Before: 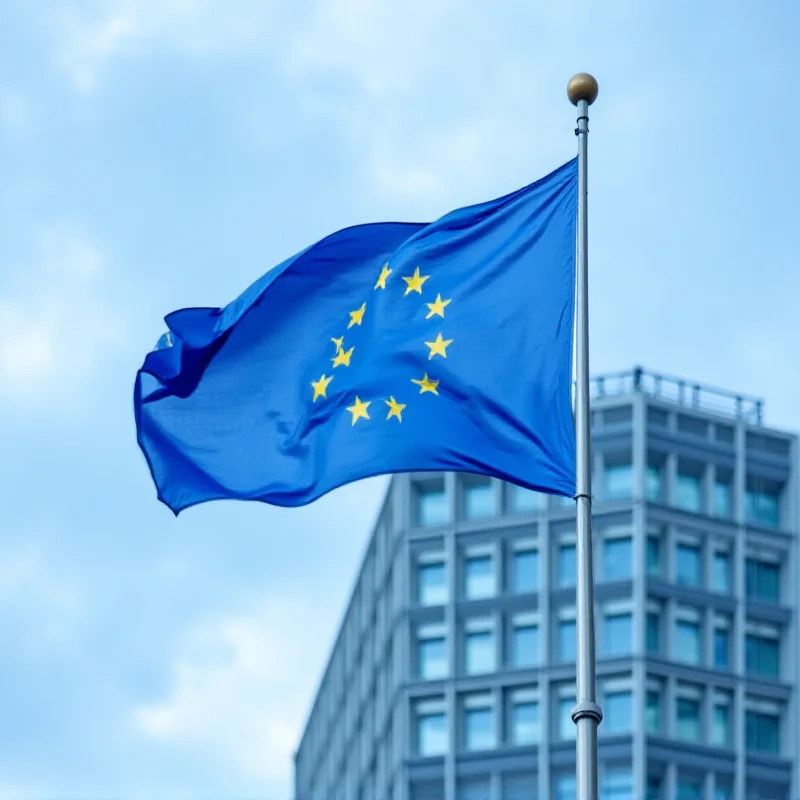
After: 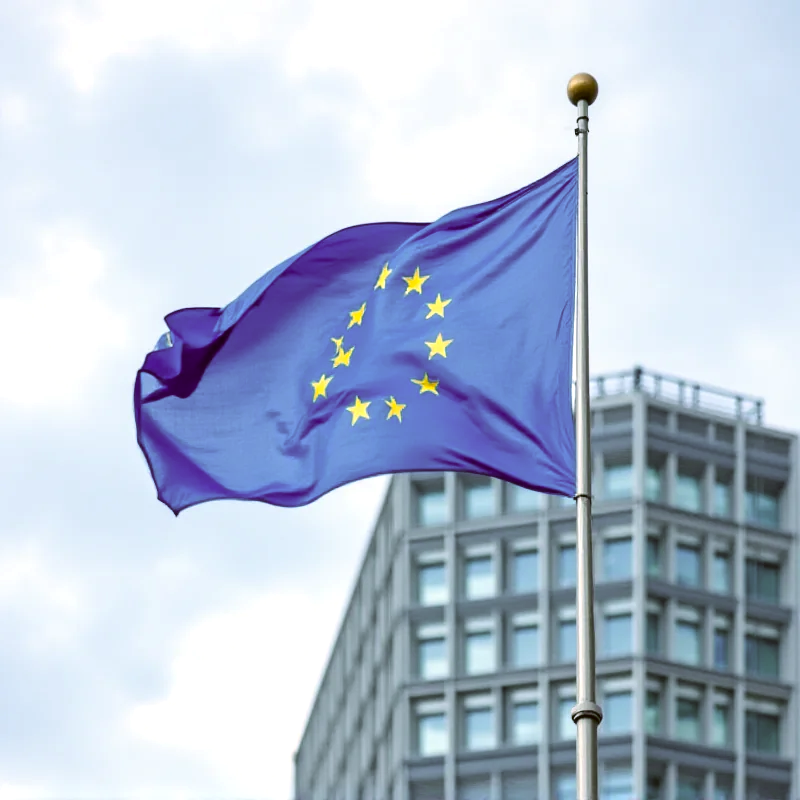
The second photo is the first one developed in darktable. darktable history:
color correction: highlights a* 8.98, highlights b* 15.09, shadows a* -0.49, shadows b* 26.52
tone equalizer: -8 EV -0.417 EV, -7 EV -0.389 EV, -6 EV -0.333 EV, -5 EV -0.222 EV, -3 EV 0.222 EV, -2 EV 0.333 EV, -1 EV 0.389 EV, +0 EV 0.417 EV, edges refinement/feathering 500, mask exposure compensation -1.57 EV, preserve details no
